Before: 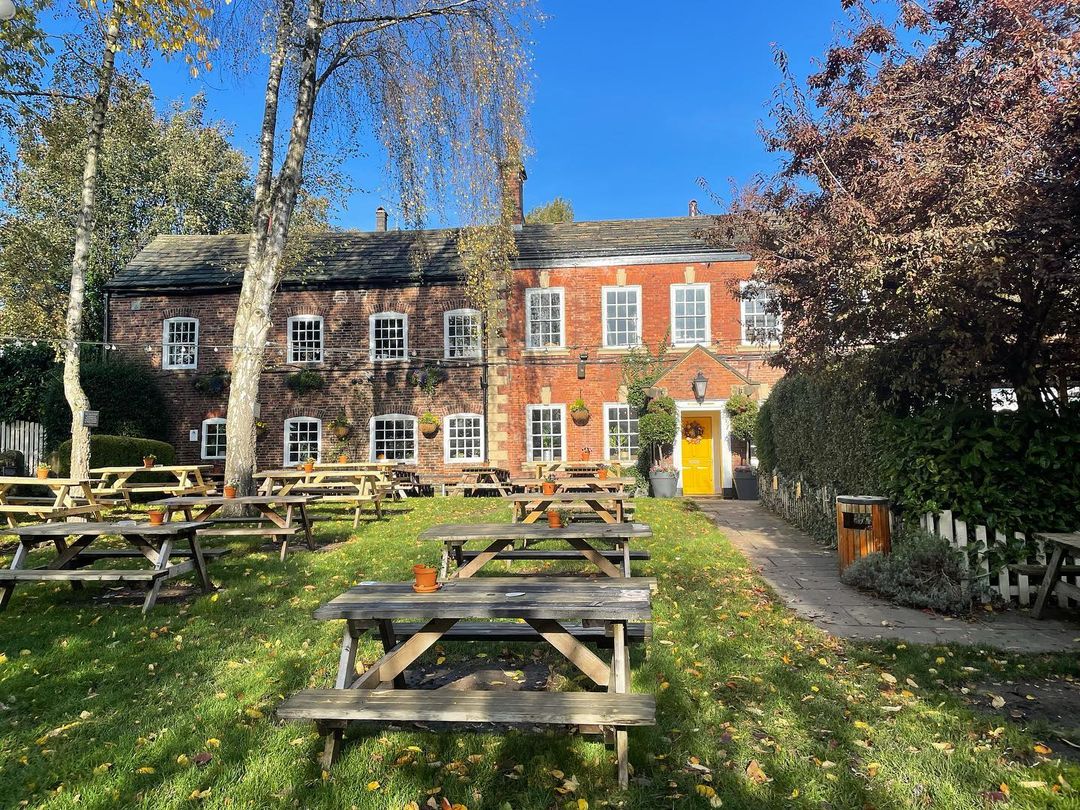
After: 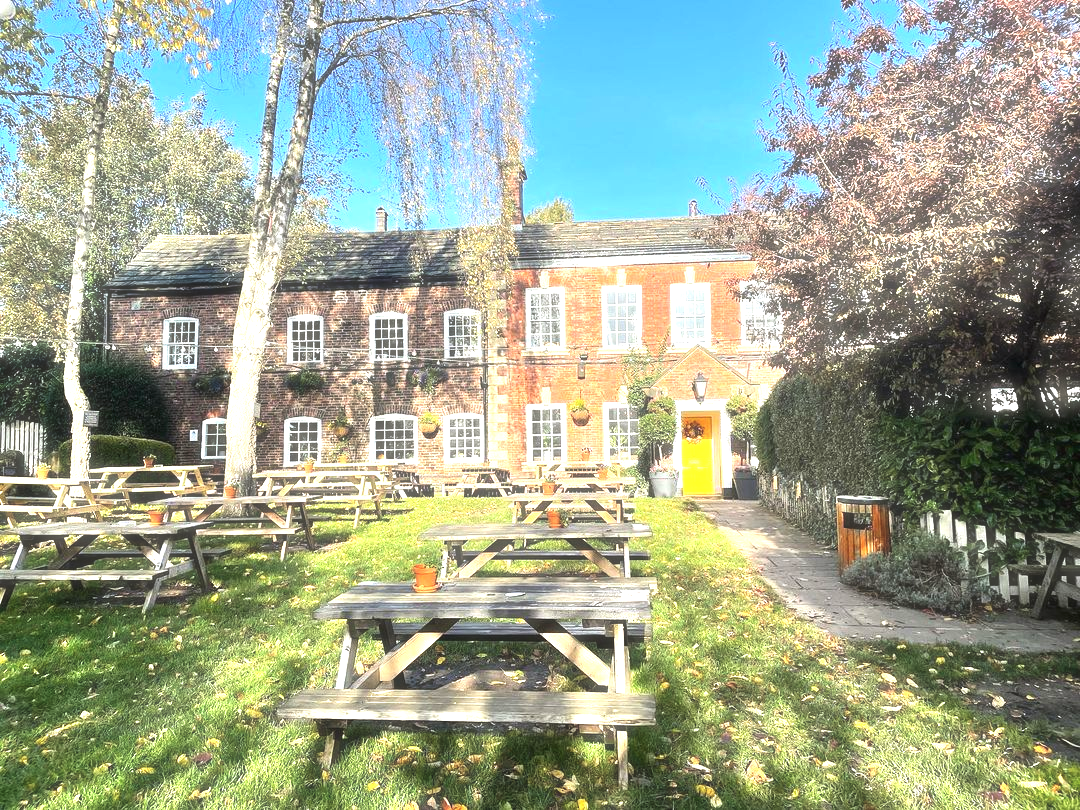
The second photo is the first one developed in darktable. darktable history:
exposure: black level correction 0, exposure 1.2 EV, compensate exposure bias true, compensate highlight preservation false
haze removal: strength -0.1, adaptive false
